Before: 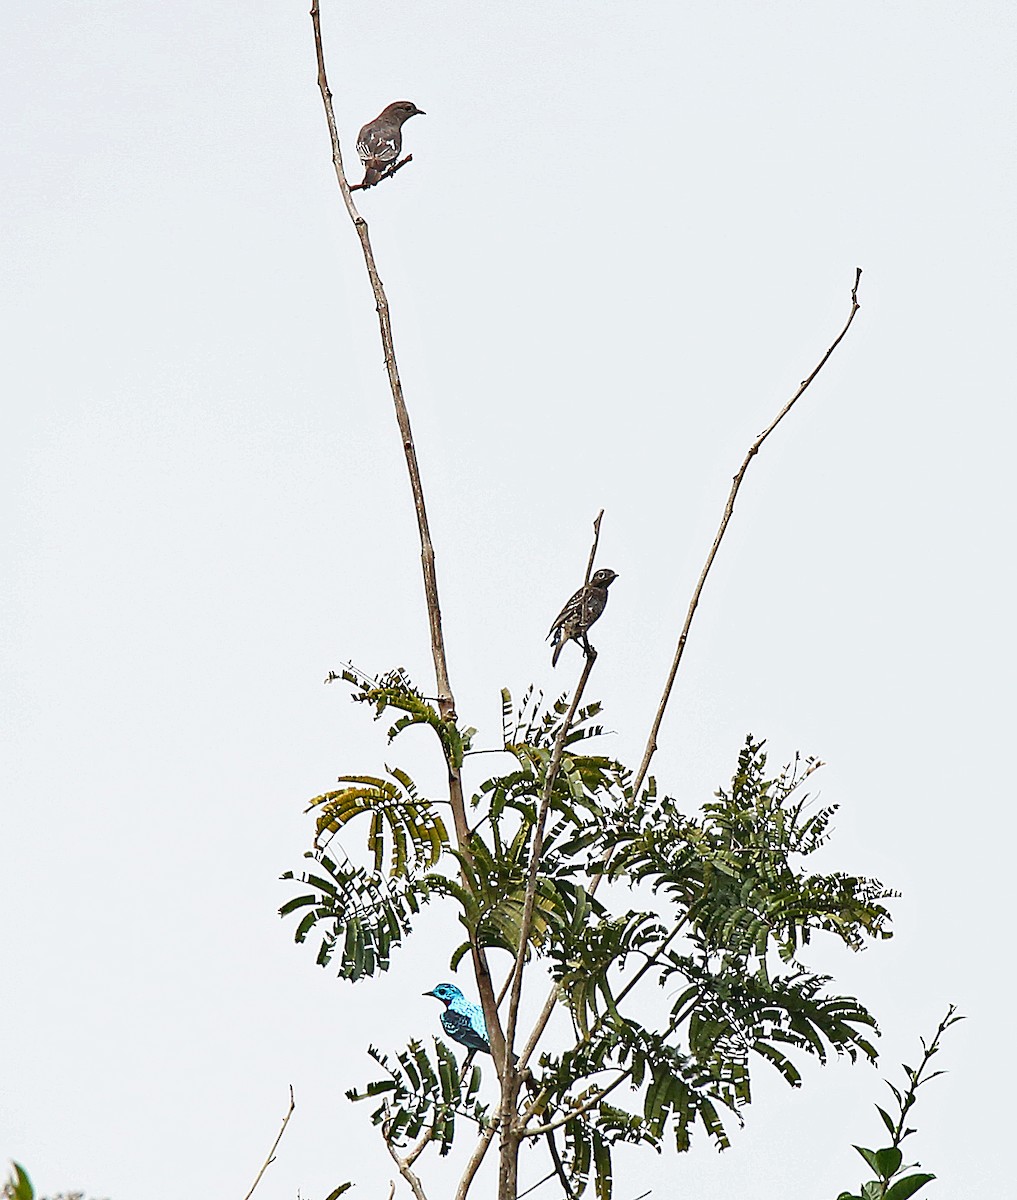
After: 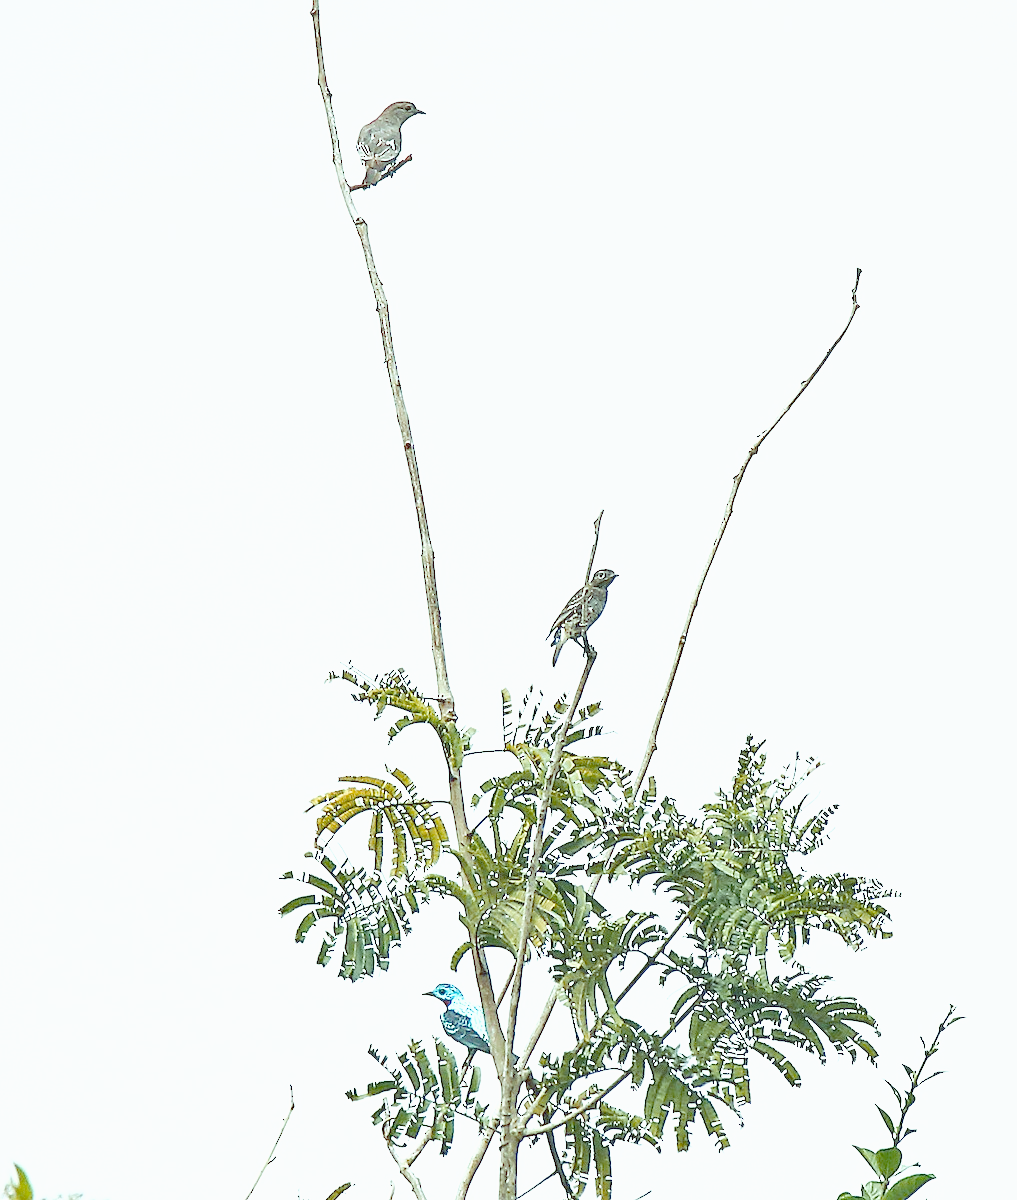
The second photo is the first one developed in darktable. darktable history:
tone curve: curves: ch0 [(0, 0) (0.003, 0.002) (0.011, 0.006) (0.025, 0.014) (0.044, 0.025) (0.069, 0.039) (0.1, 0.056) (0.136, 0.086) (0.177, 0.129) (0.224, 0.183) (0.277, 0.247) (0.335, 0.318) (0.399, 0.395) (0.468, 0.48) (0.543, 0.571) (0.623, 0.668) (0.709, 0.773) (0.801, 0.873) (0.898, 0.978) (1, 1)], preserve colors none
color look up table: target L [88.75, 79.49, 70.22, 64.58, 53.28, 37.92, 198, 92.24, 90.3, 80.45, 77.21, 80.08, 69.63, 69.17, 66.32, 67.28, 60.58, 52.38, 53.86, 50.77, 40.99, 32.59, 85.88, 80.53, 74.85, 56.36, 52.94, 53.18, 53.87, 48.37, 36.24, 28.39, 24.22, 25.65, 20.87, 17.65, 13.76, 11.87, 11.16, 81.63, 81.75, 81.31, 81.29, 81.2, 81.33, 71.95, 64.86, 53.53, 48.06], target a [-7.459, -8.62, -22.85, -46.88, -43.62, -16.36, 0, -0.001, -7.68, 2.492, 1.931, -3.613, 24.86, 14.49, 6.365, -8.334, 25.89, 36.74, 33.84, 33.68, 34.46, 10.05, -7.087, -7.662, -8.146, -0.905, 30.72, 17.56, -4.543, -7.211, 13.63, -1.63, 15.71, 23.69, -0.086, 1.487, 2.067, 2.075, 2.578, -8.616, -12.65, -9.633, -8.264, -10.99, -9.385, -32.11, -26.72, -18, -10.96], target b [-1.29, 0.169, 57.87, 32.63, 34.81, 22.01, 0.001, 0.005, -1.771, 73.17, 70.37, -0.786, 60.73, 64.09, 13.69, 1.127, 55.3, 27.68, -6.292, 17.38, 26.86, 12.93, -1.492, -1.145, 0.306, -27.13, -17.64, -34.06, -53.23, -1.349, -58.57, -4.961, -22.85, -58.74, -3.164, -5.308, -5.255, -3.384, -3.868, -1.503, -4.23, -3.173, -3.273, -2.686, -6.059, -1.133, -29.79, -31.89, -27.73], num patches 49
